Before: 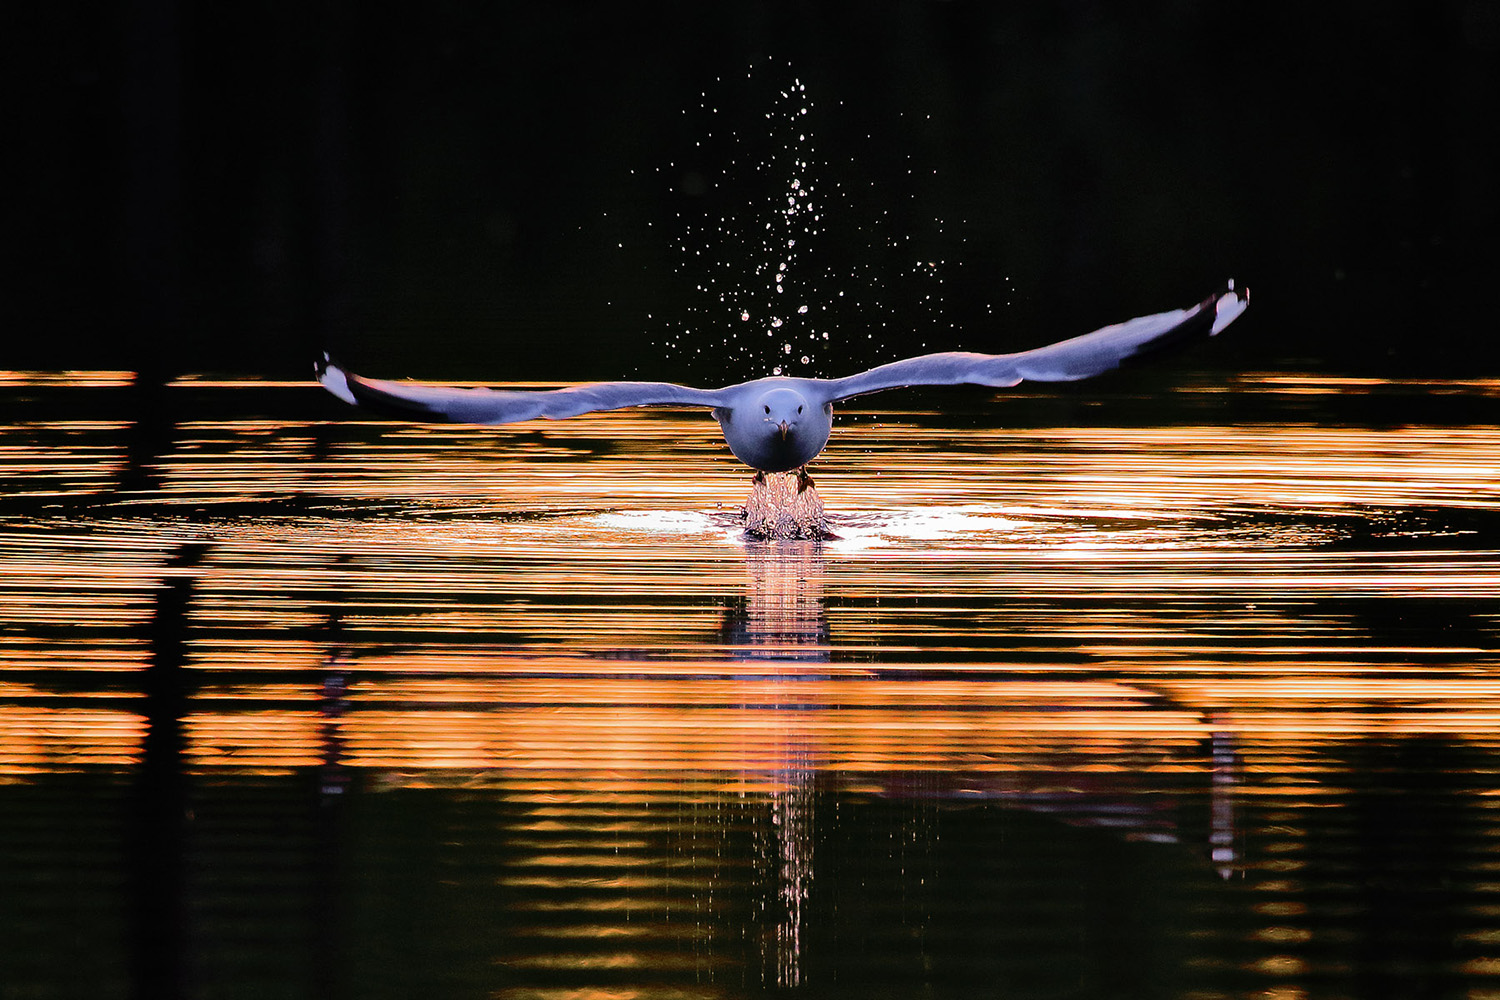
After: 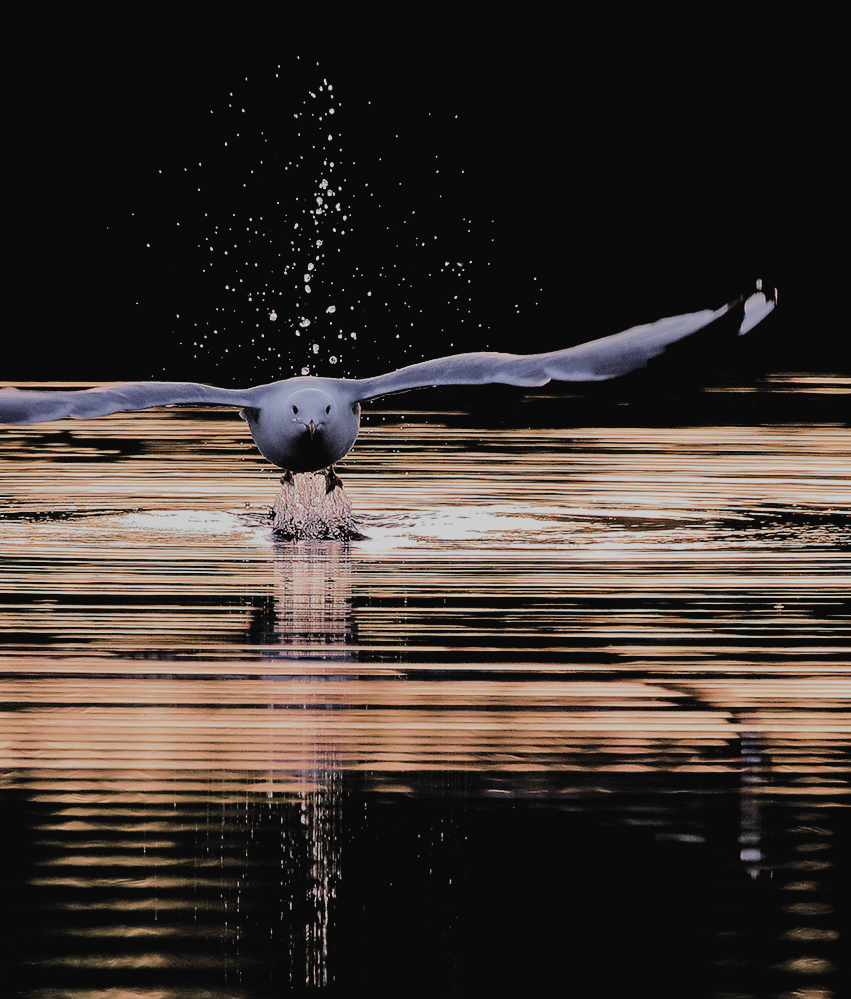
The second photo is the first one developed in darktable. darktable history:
filmic rgb: black relative exposure -5.07 EV, white relative exposure 3.96 EV, hardness 2.89, contrast 1.297, color science v5 (2021), contrast in shadows safe, contrast in highlights safe
exposure: exposure -0.267 EV, compensate highlight preservation false
crop: left 31.503%, top 0.023%, right 11.746%
contrast brightness saturation: contrast -0.051, saturation -0.42
